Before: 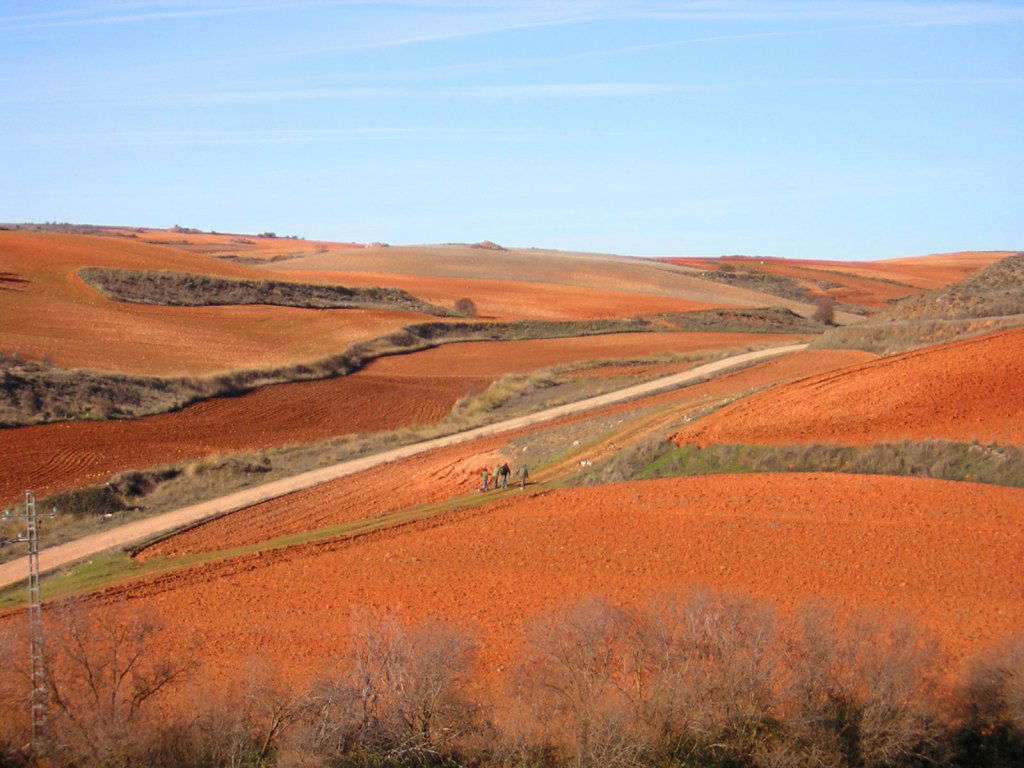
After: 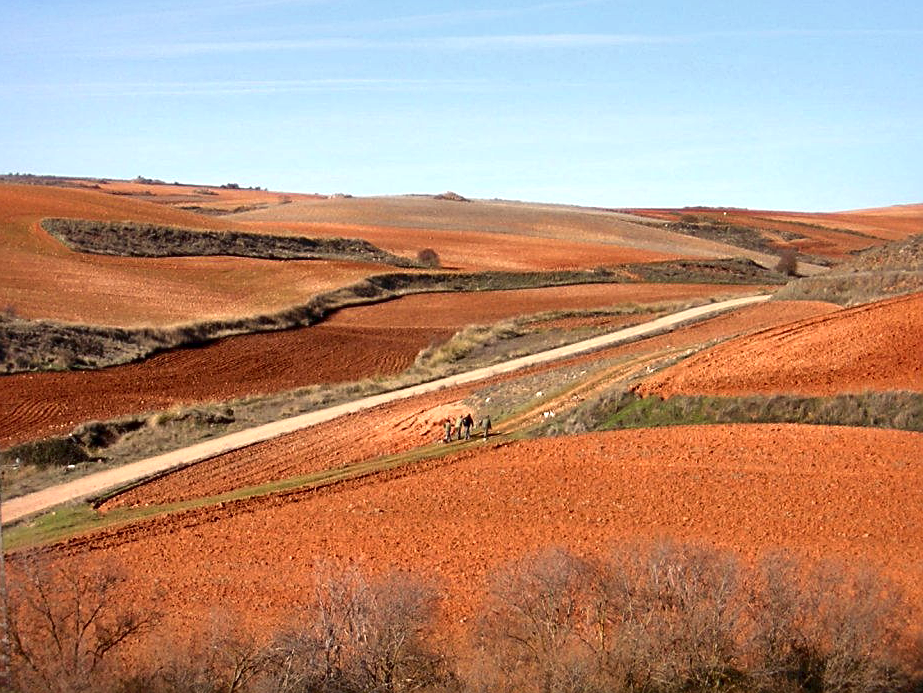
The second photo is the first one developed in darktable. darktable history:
sharpen: on, module defaults
local contrast: mode bilateral grid, contrast 70, coarseness 75, detail 181%, midtone range 0.2
crop: left 3.7%, top 6.465%, right 6.113%, bottom 3.211%
